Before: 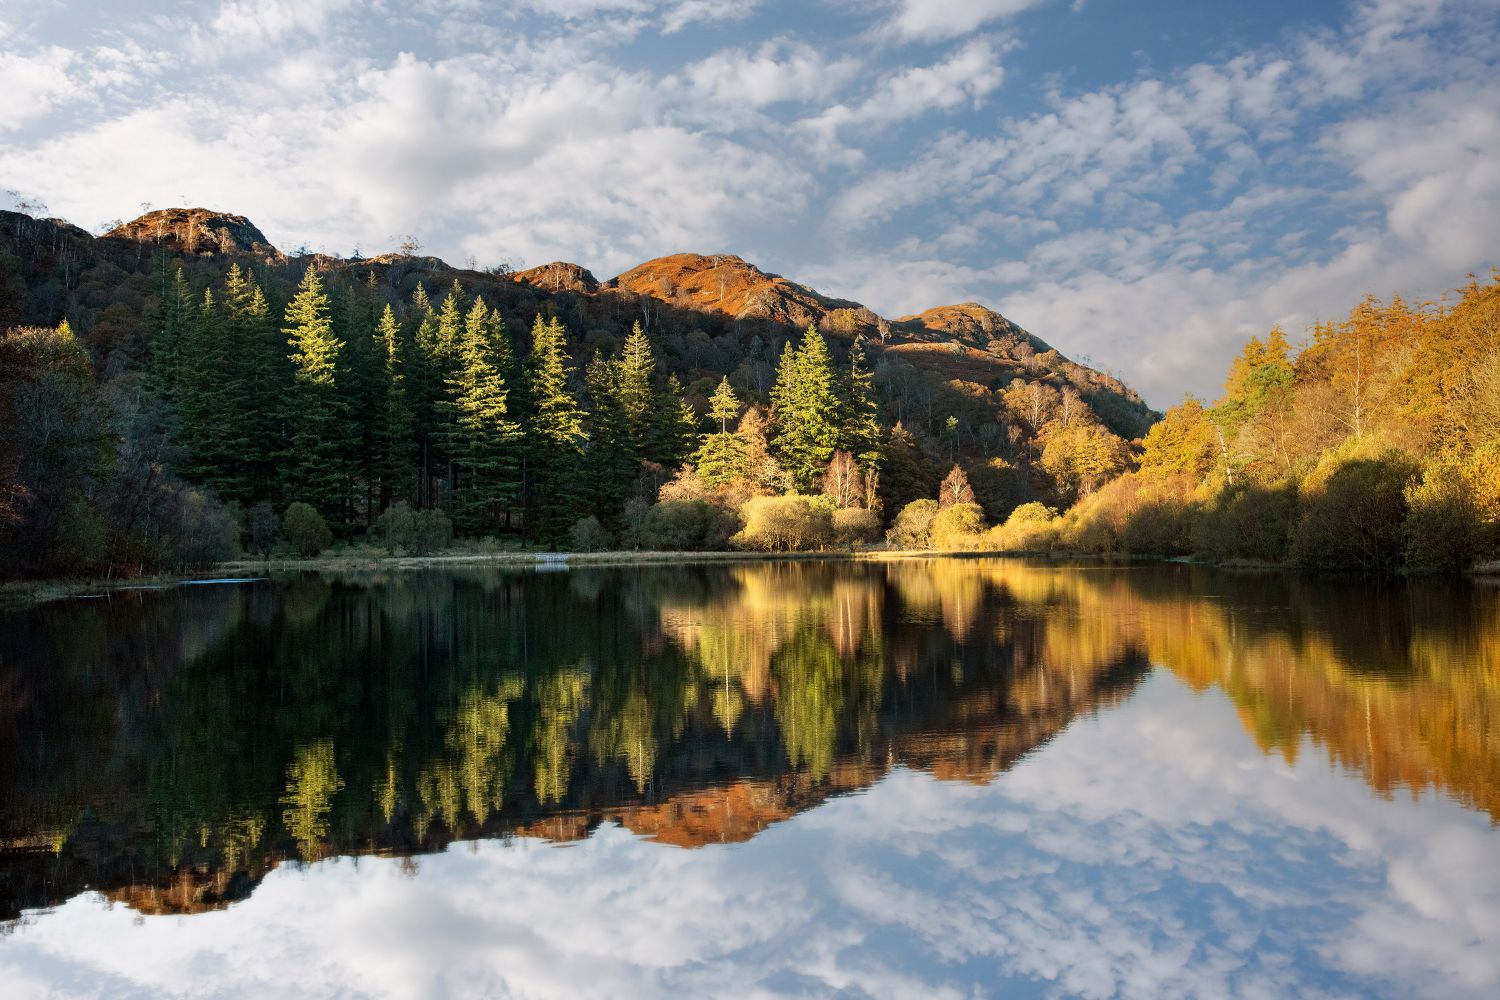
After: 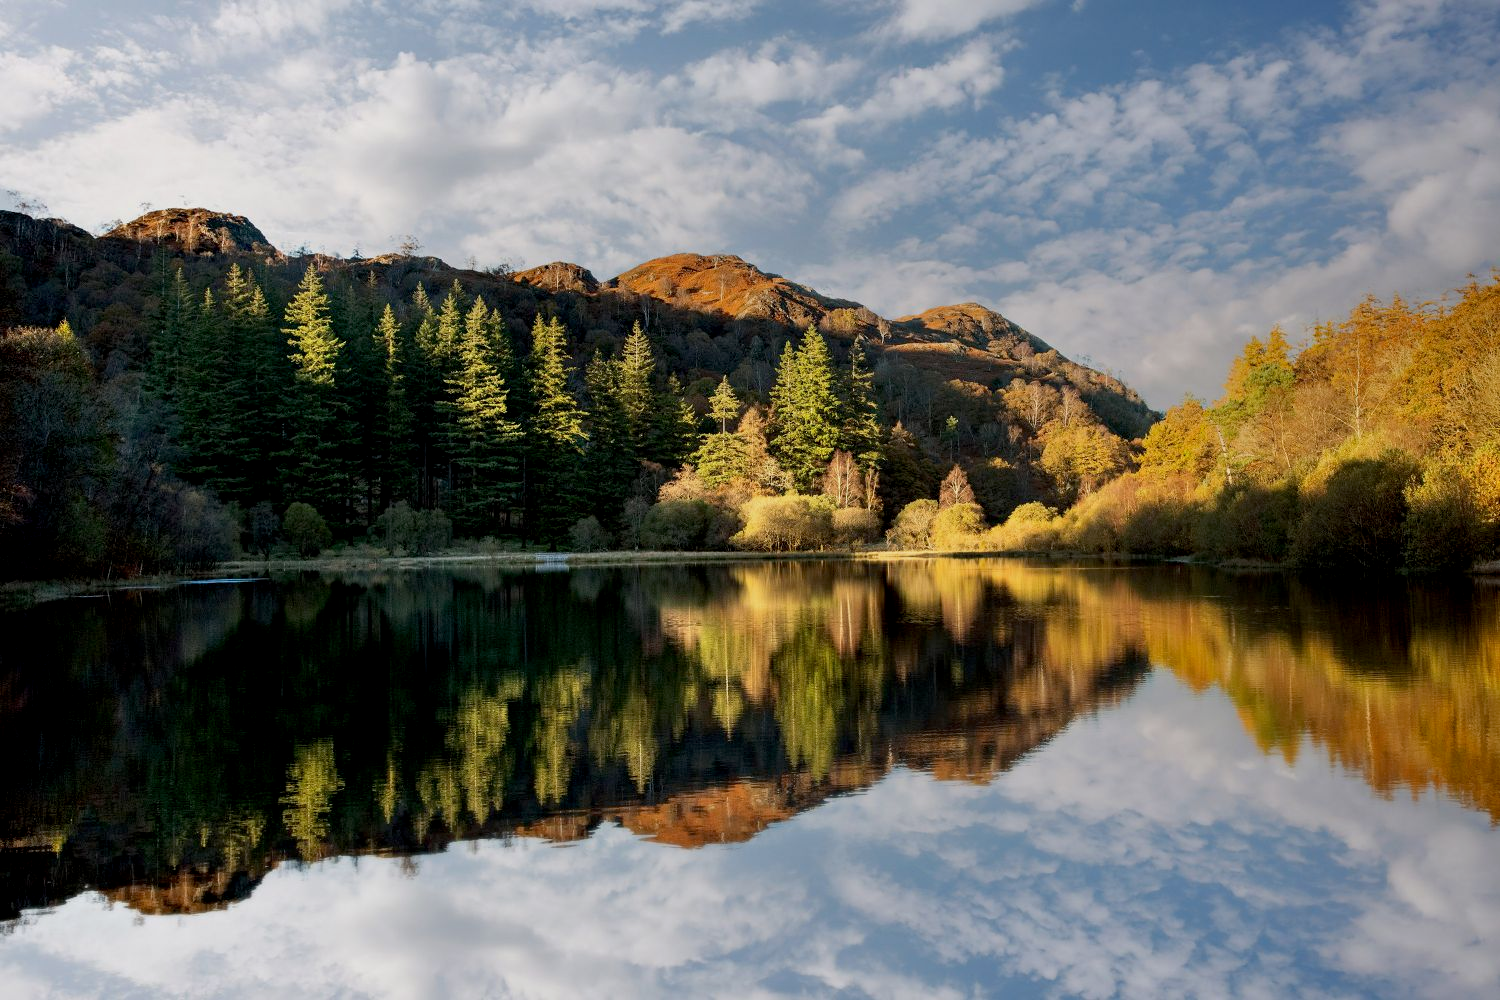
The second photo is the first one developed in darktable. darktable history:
exposure: black level correction 0.006, exposure -0.225 EV, compensate highlight preservation false
